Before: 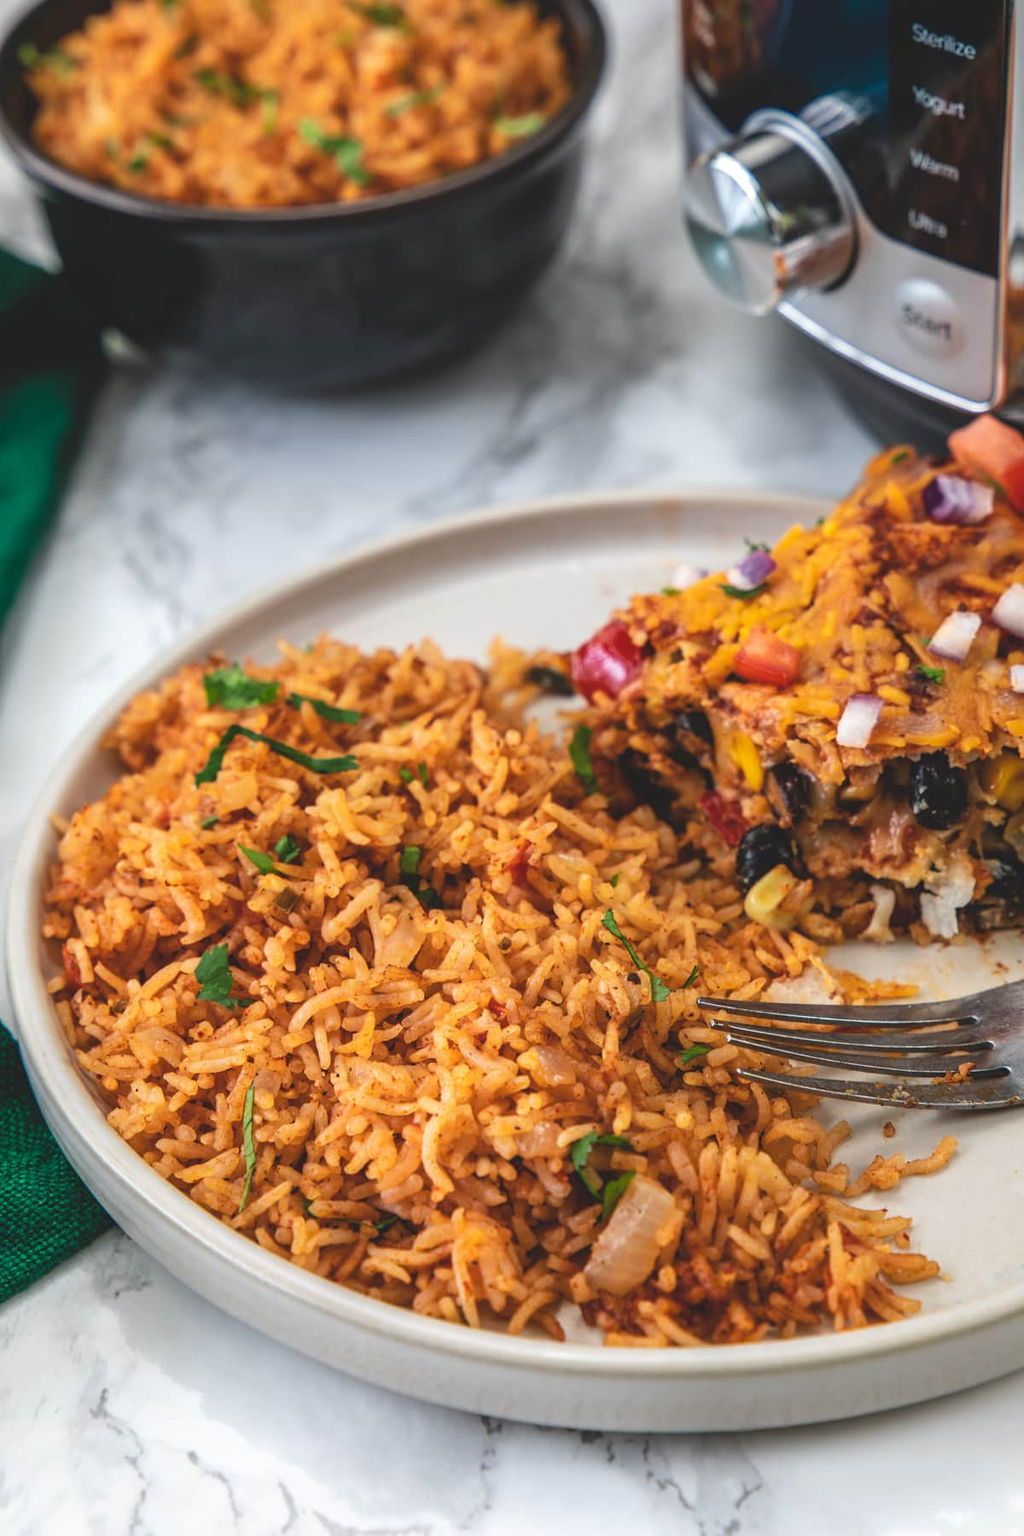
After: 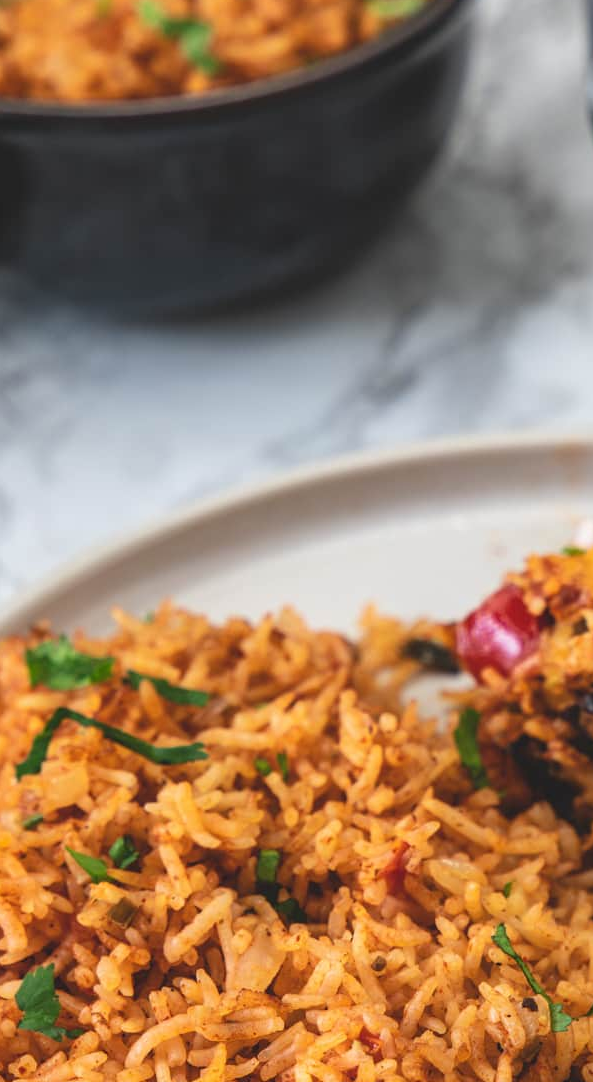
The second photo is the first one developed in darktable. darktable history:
crop: left 17.769%, top 7.913%, right 32.753%, bottom 31.952%
